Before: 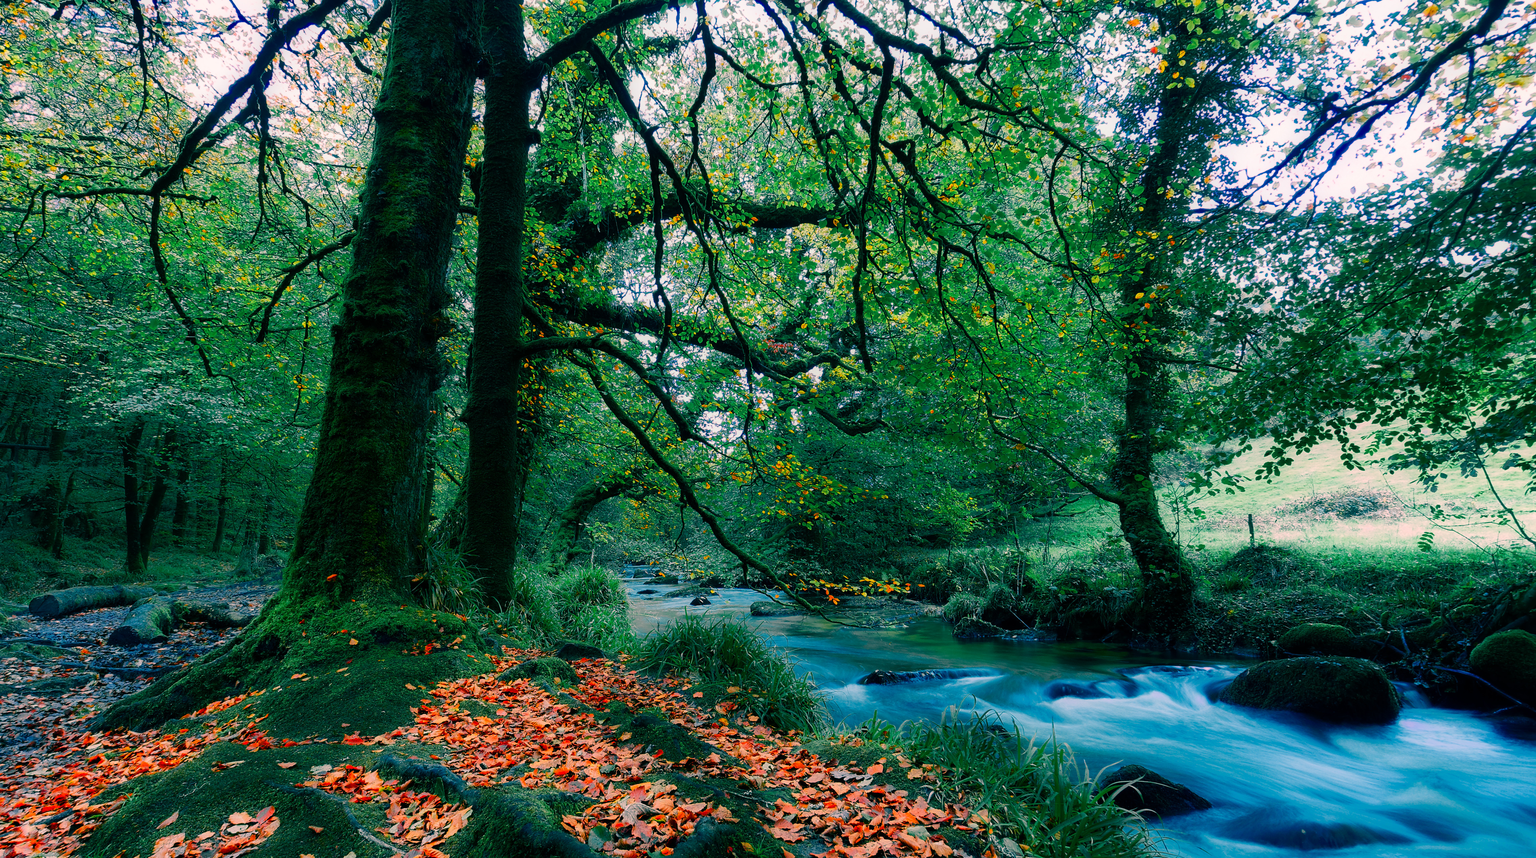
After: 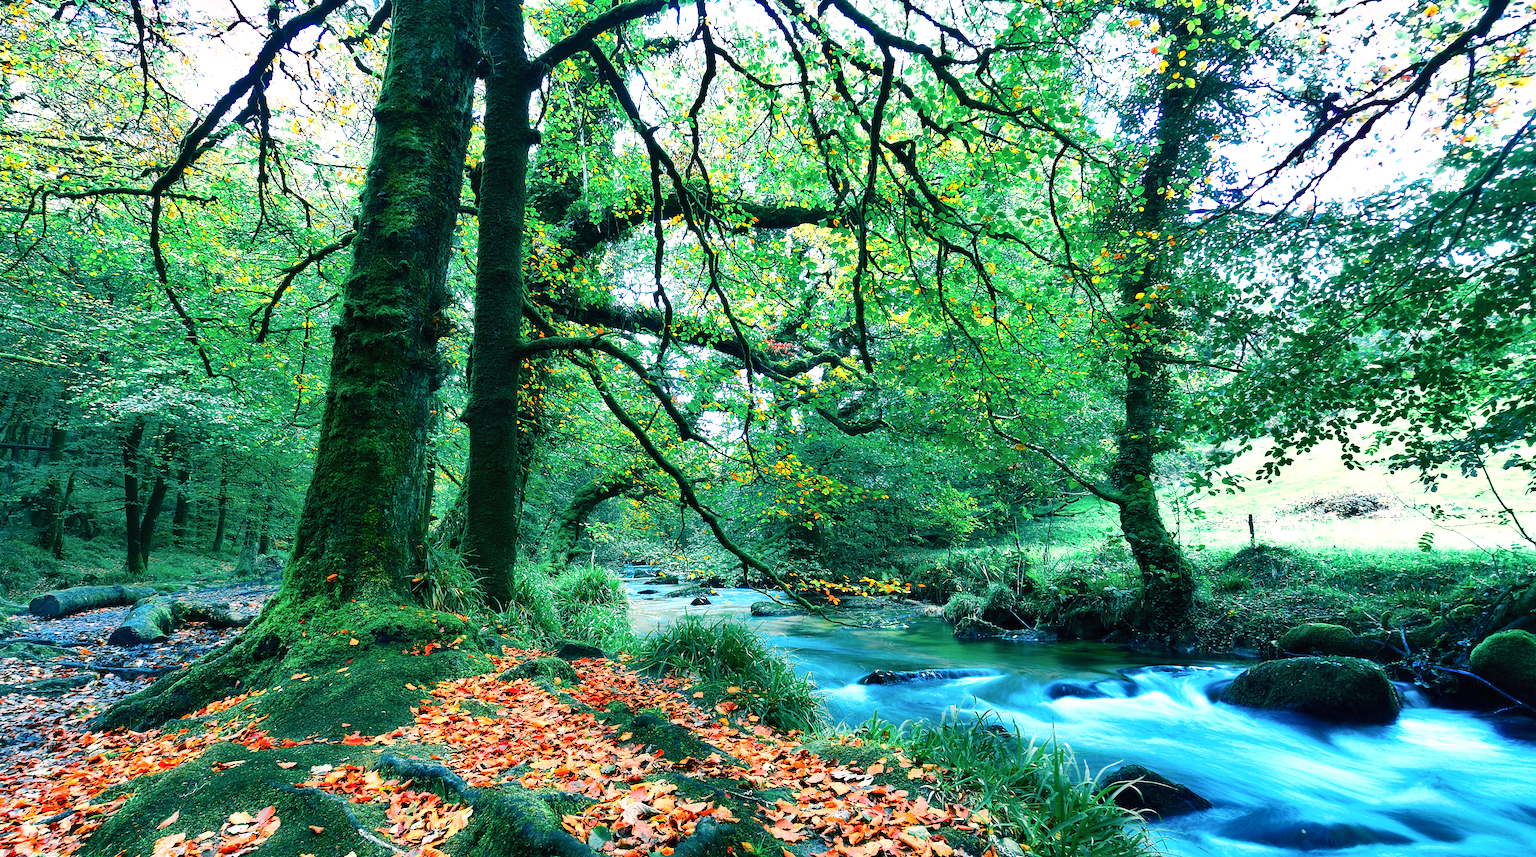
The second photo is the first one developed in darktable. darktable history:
exposure: black level correction 0, exposure 1.199 EV, compensate highlight preservation false
contrast brightness saturation: contrast 0.155, brightness 0.049
shadows and highlights: shadows color adjustment 99.13%, highlights color adjustment 0.586%, soften with gaussian
